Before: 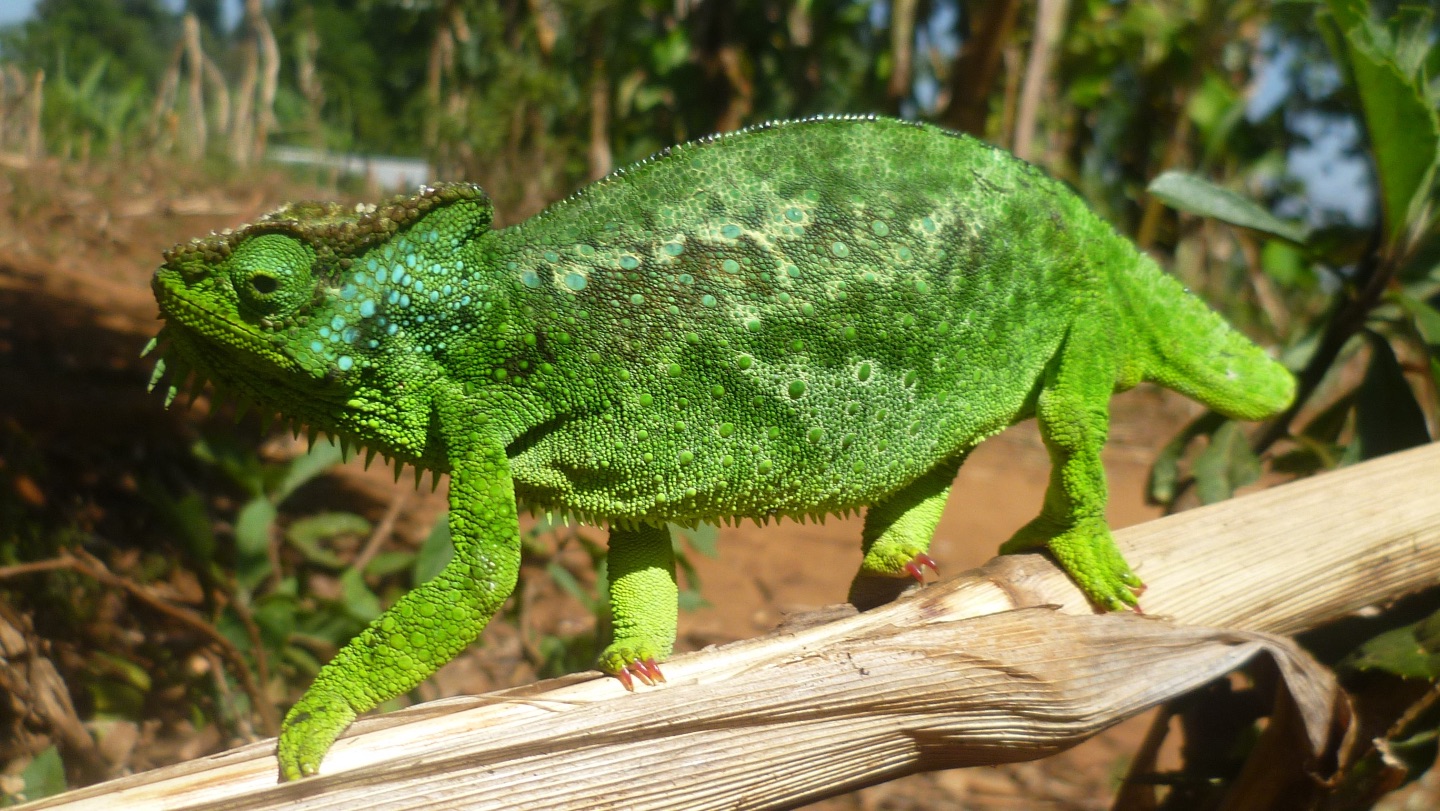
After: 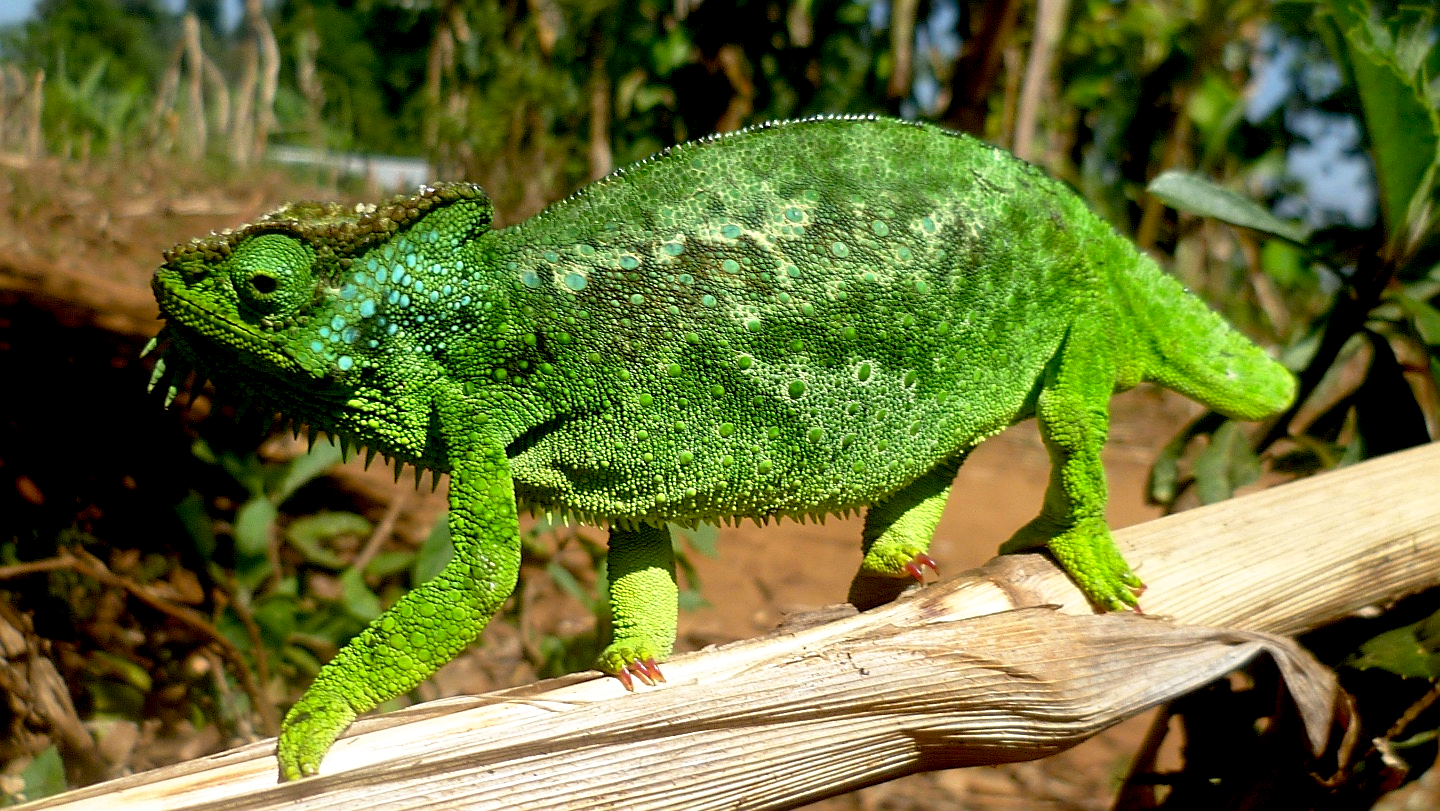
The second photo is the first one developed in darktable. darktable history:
sharpen: on, module defaults
base curve: curves: ch0 [(0.017, 0) (0.425, 0.441) (0.844, 0.933) (1, 1)], preserve colors none
